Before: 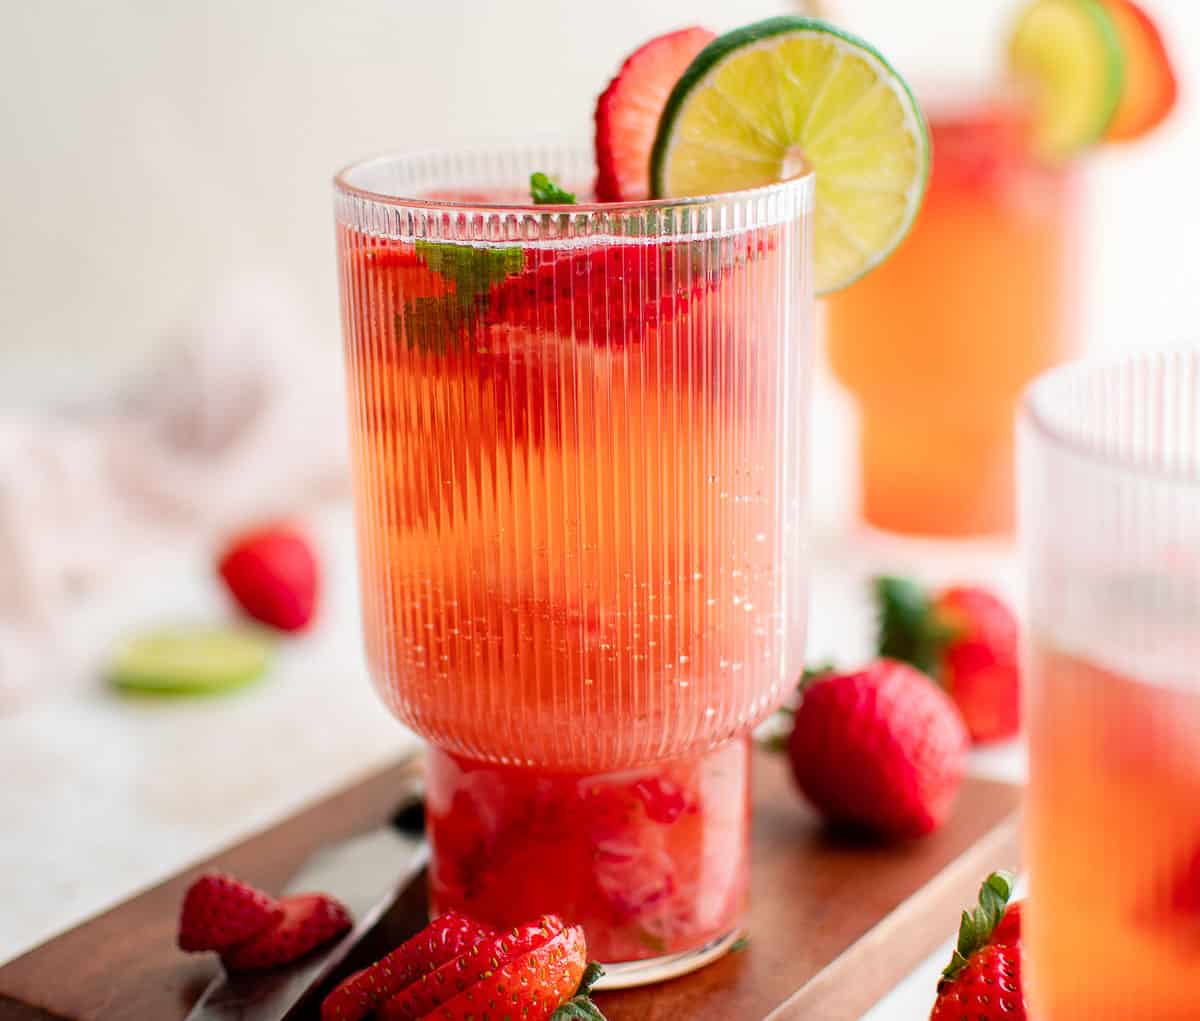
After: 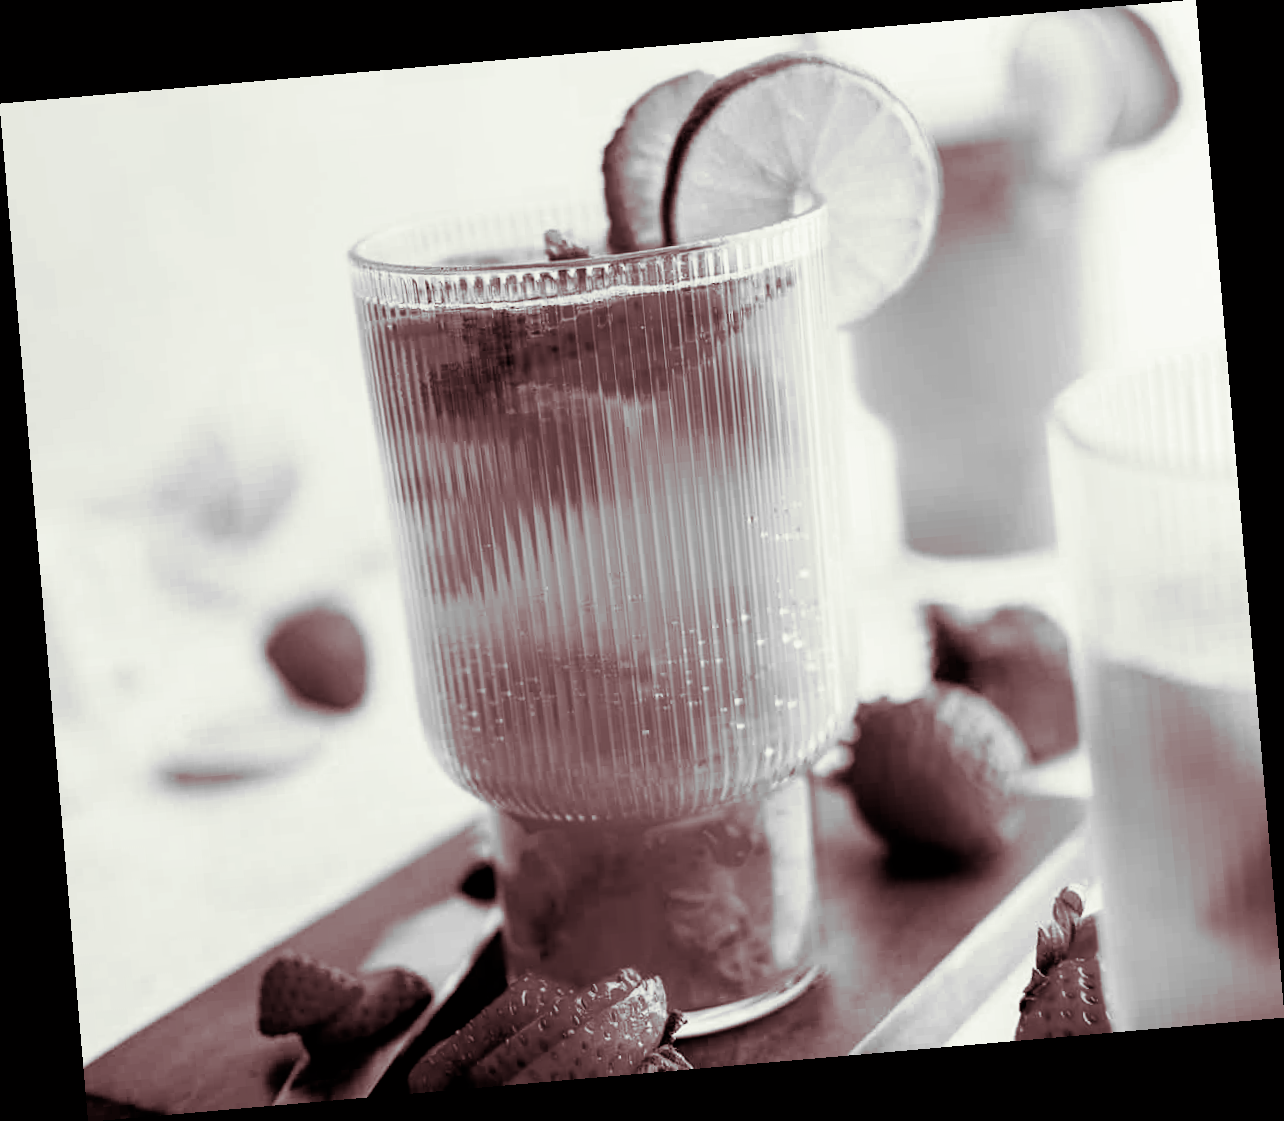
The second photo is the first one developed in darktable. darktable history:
rotate and perspective: rotation -4.98°, automatic cropping off
filmic rgb: black relative exposure -4.91 EV, white relative exposure 2.84 EV, hardness 3.7
white balance: red 0.931, blue 1.11
color balance: mode lift, gamma, gain (sRGB), lift [0.997, 0.979, 1.021, 1.011], gamma [1, 1.084, 0.916, 0.998], gain [1, 0.87, 1.13, 1.101], contrast 4.55%, contrast fulcrum 38.24%, output saturation 104.09%
monochrome: on, module defaults
split-toning: on, module defaults
